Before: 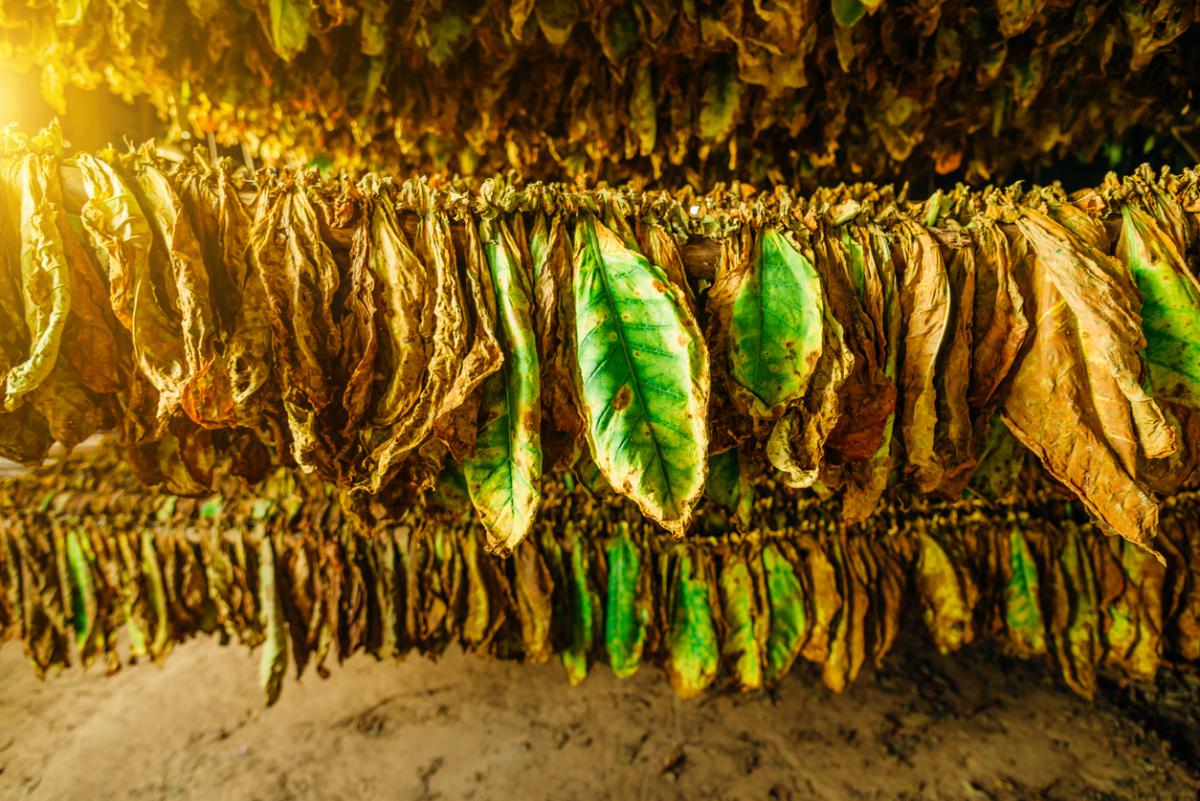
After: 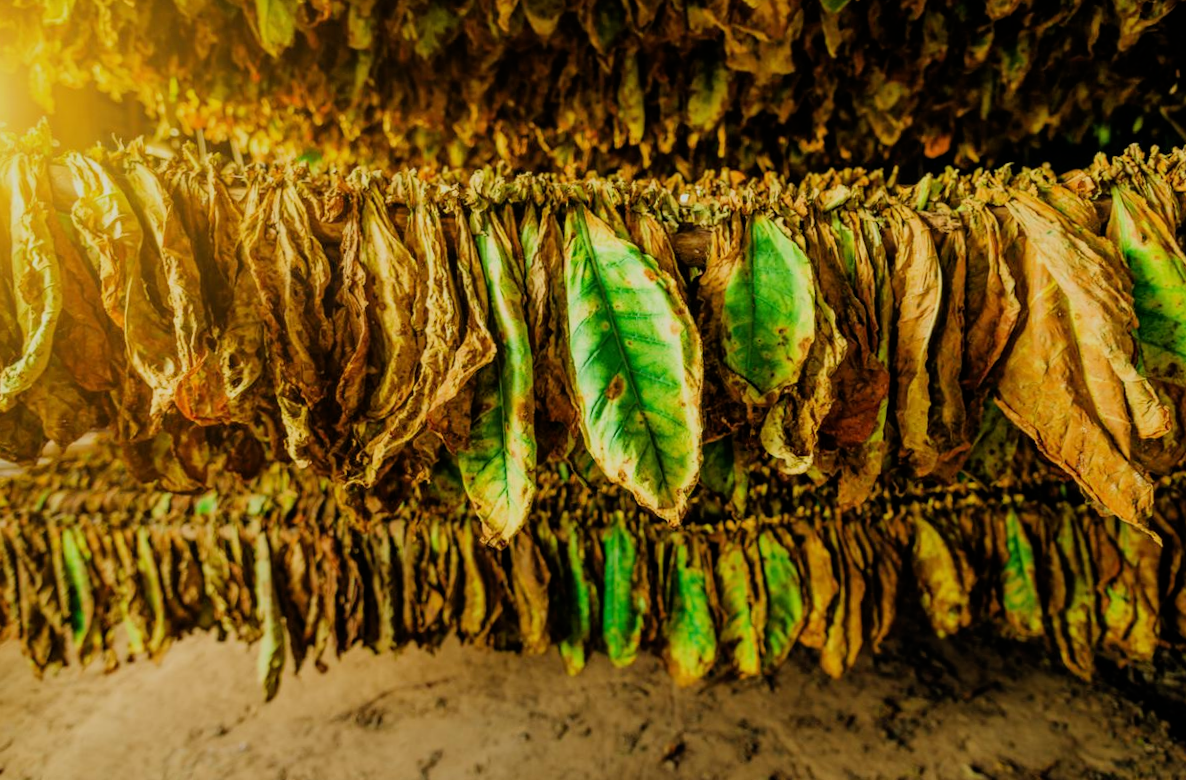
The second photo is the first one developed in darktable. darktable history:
filmic rgb: black relative exposure -7.65 EV, white relative exposure 4.56 EV, hardness 3.61, color science v6 (2022)
rotate and perspective: rotation -1°, crop left 0.011, crop right 0.989, crop top 0.025, crop bottom 0.975
